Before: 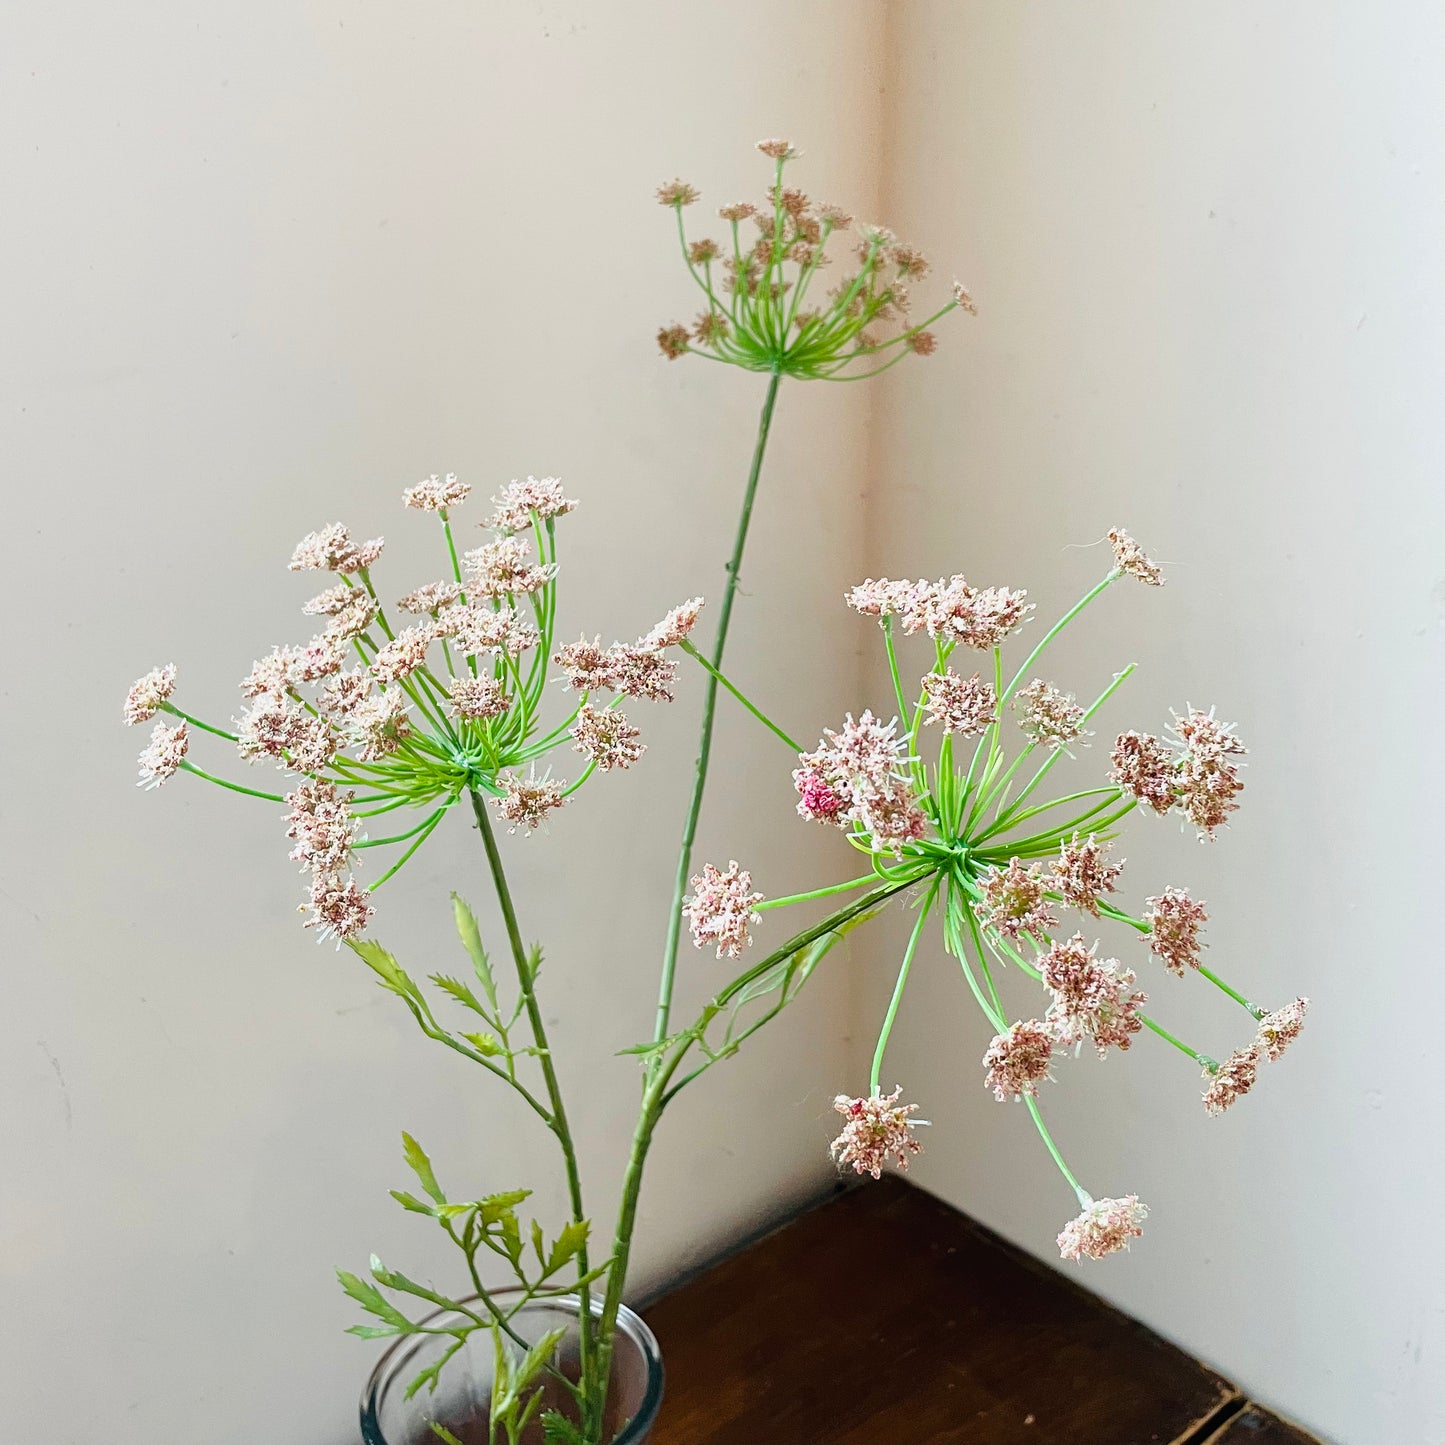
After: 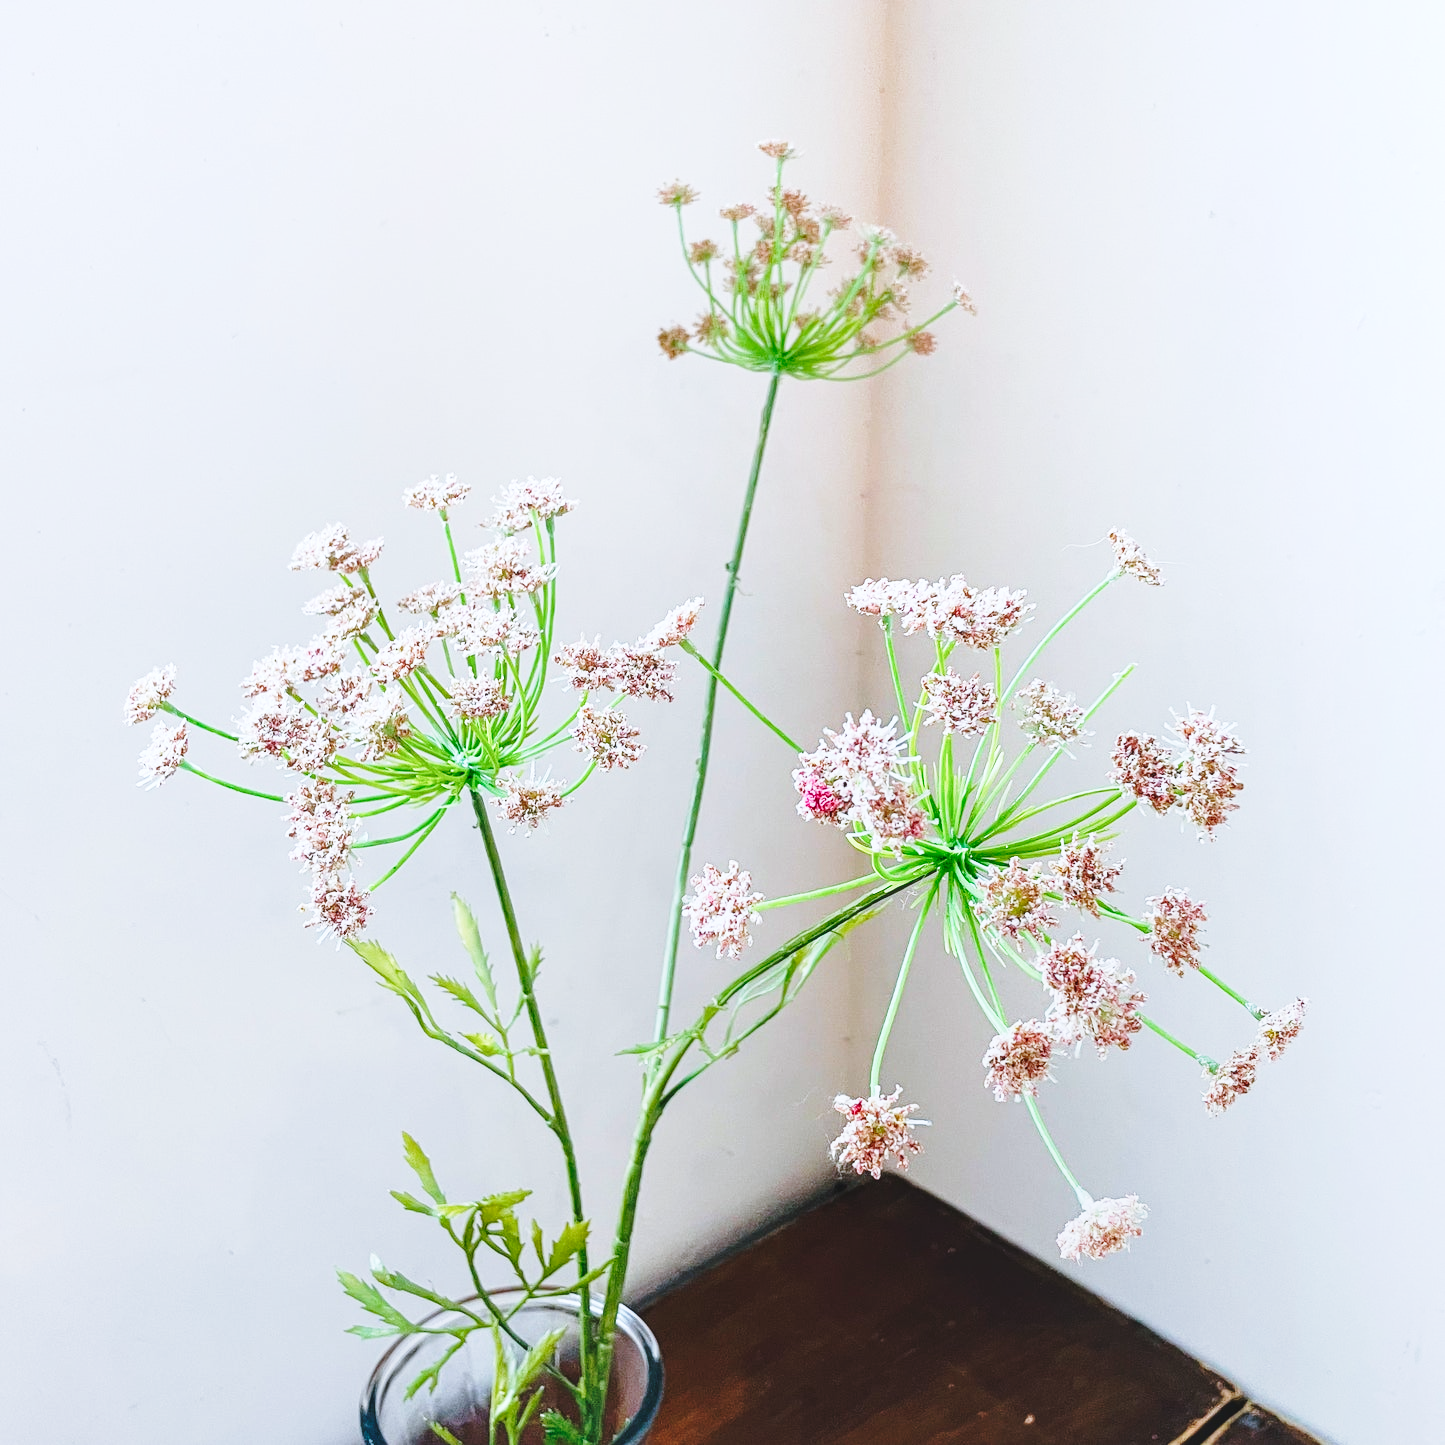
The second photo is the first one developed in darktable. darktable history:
local contrast: detail 110%
color calibration: illuminant custom, x 0.372, y 0.383, temperature 4280.1 K
base curve: curves: ch0 [(0, 0) (0.028, 0.03) (0.121, 0.232) (0.46, 0.748) (0.859, 0.968) (1, 1)], preserve colors none
